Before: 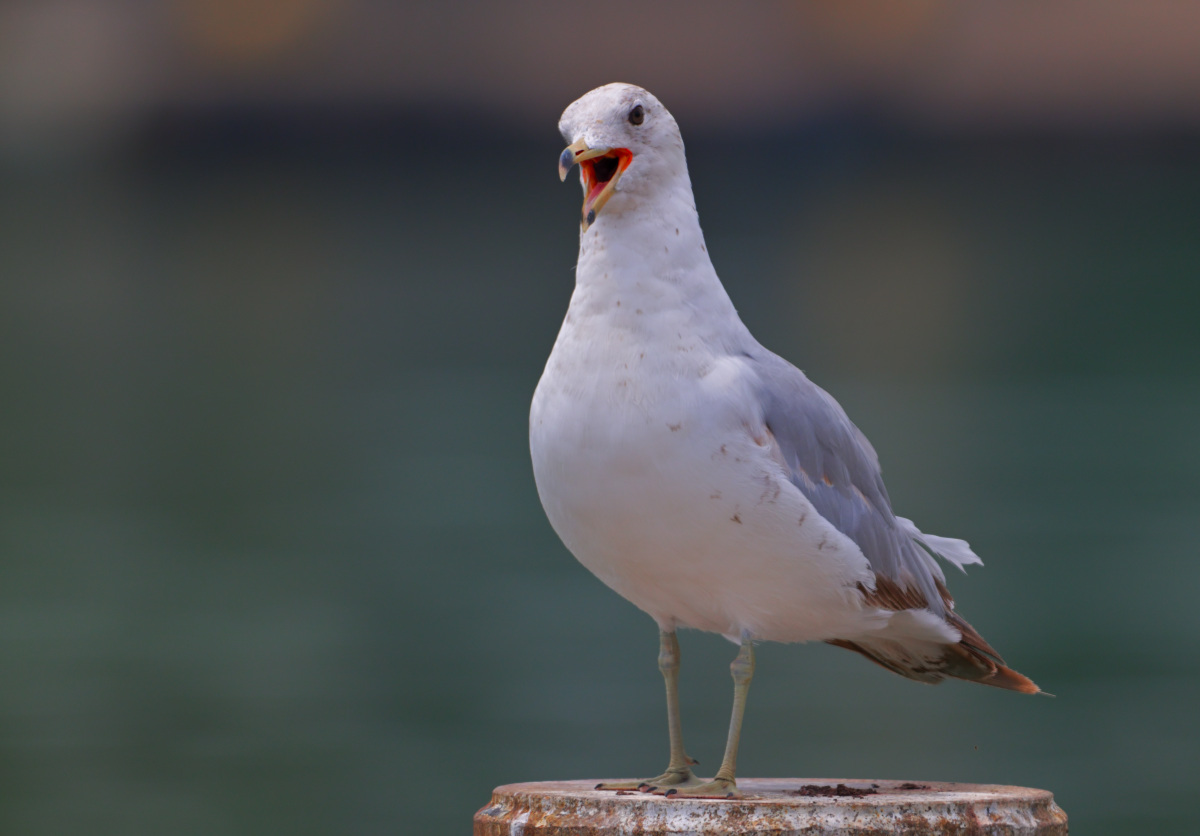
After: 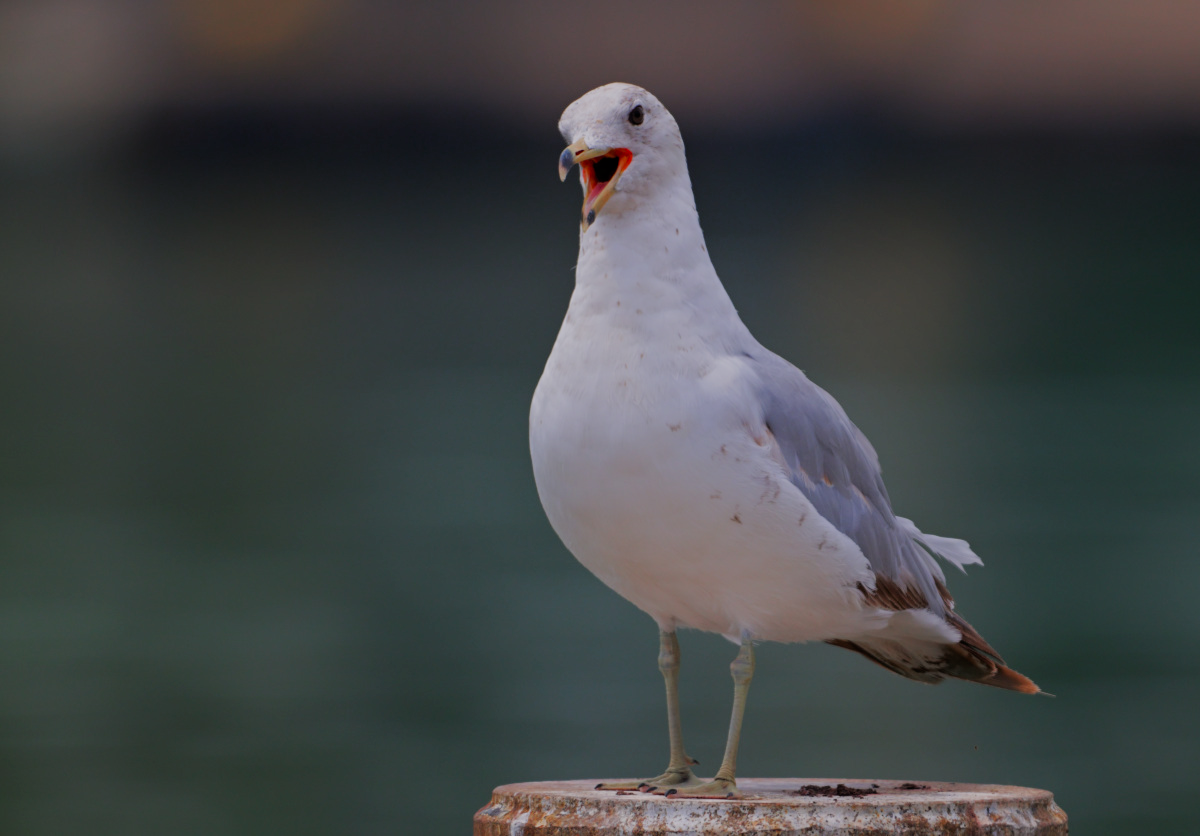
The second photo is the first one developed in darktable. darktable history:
filmic rgb: black relative exposure -7.14 EV, white relative exposure 5.38 EV, hardness 3.03
shadows and highlights: shadows -39.5, highlights 64.23, soften with gaussian
